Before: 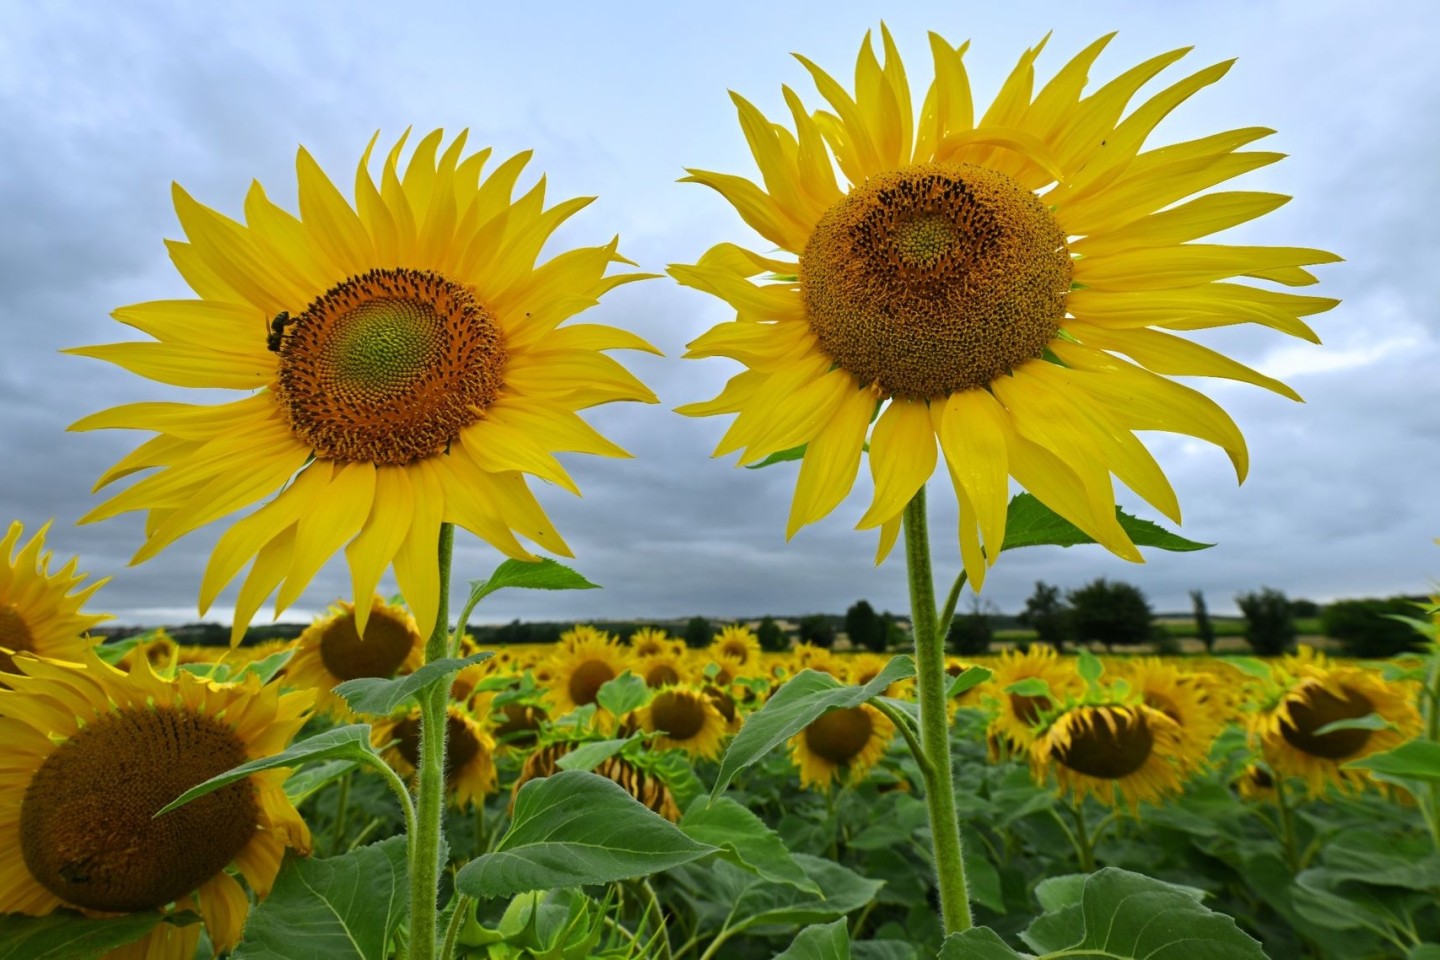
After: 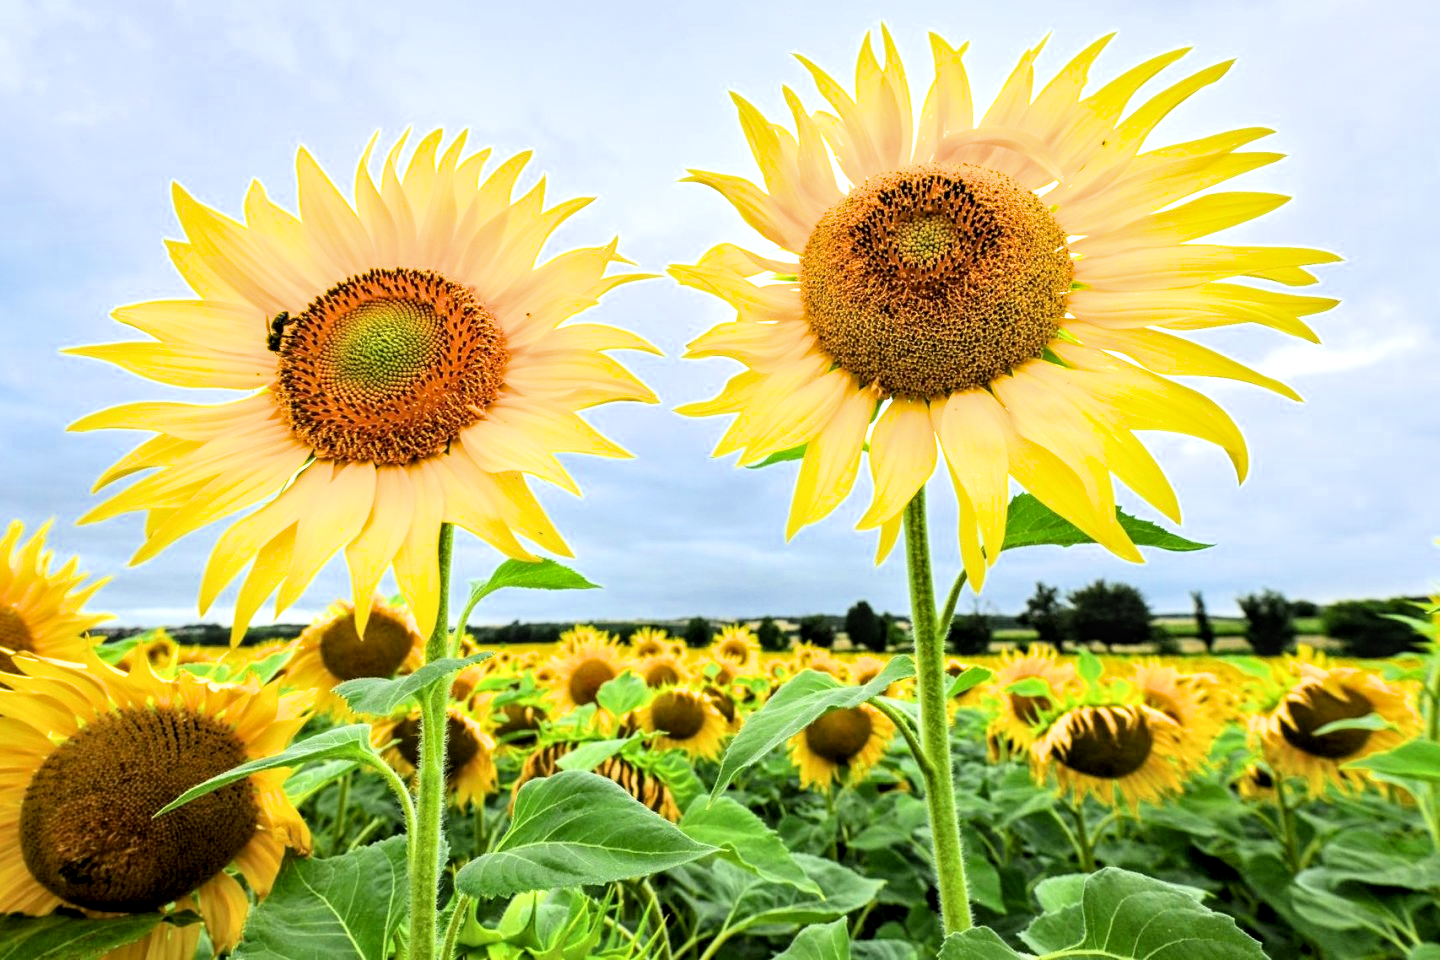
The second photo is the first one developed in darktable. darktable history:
filmic rgb: black relative exposure -7.5 EV, white relative exposure 4.99 EV, hardness 3.32, contrast 1.3, color science v6 (2022)
local contrast: detail 142%
exposure: black level correction 0.001, exposure 1.655 EV, compensate highlight preservation false
